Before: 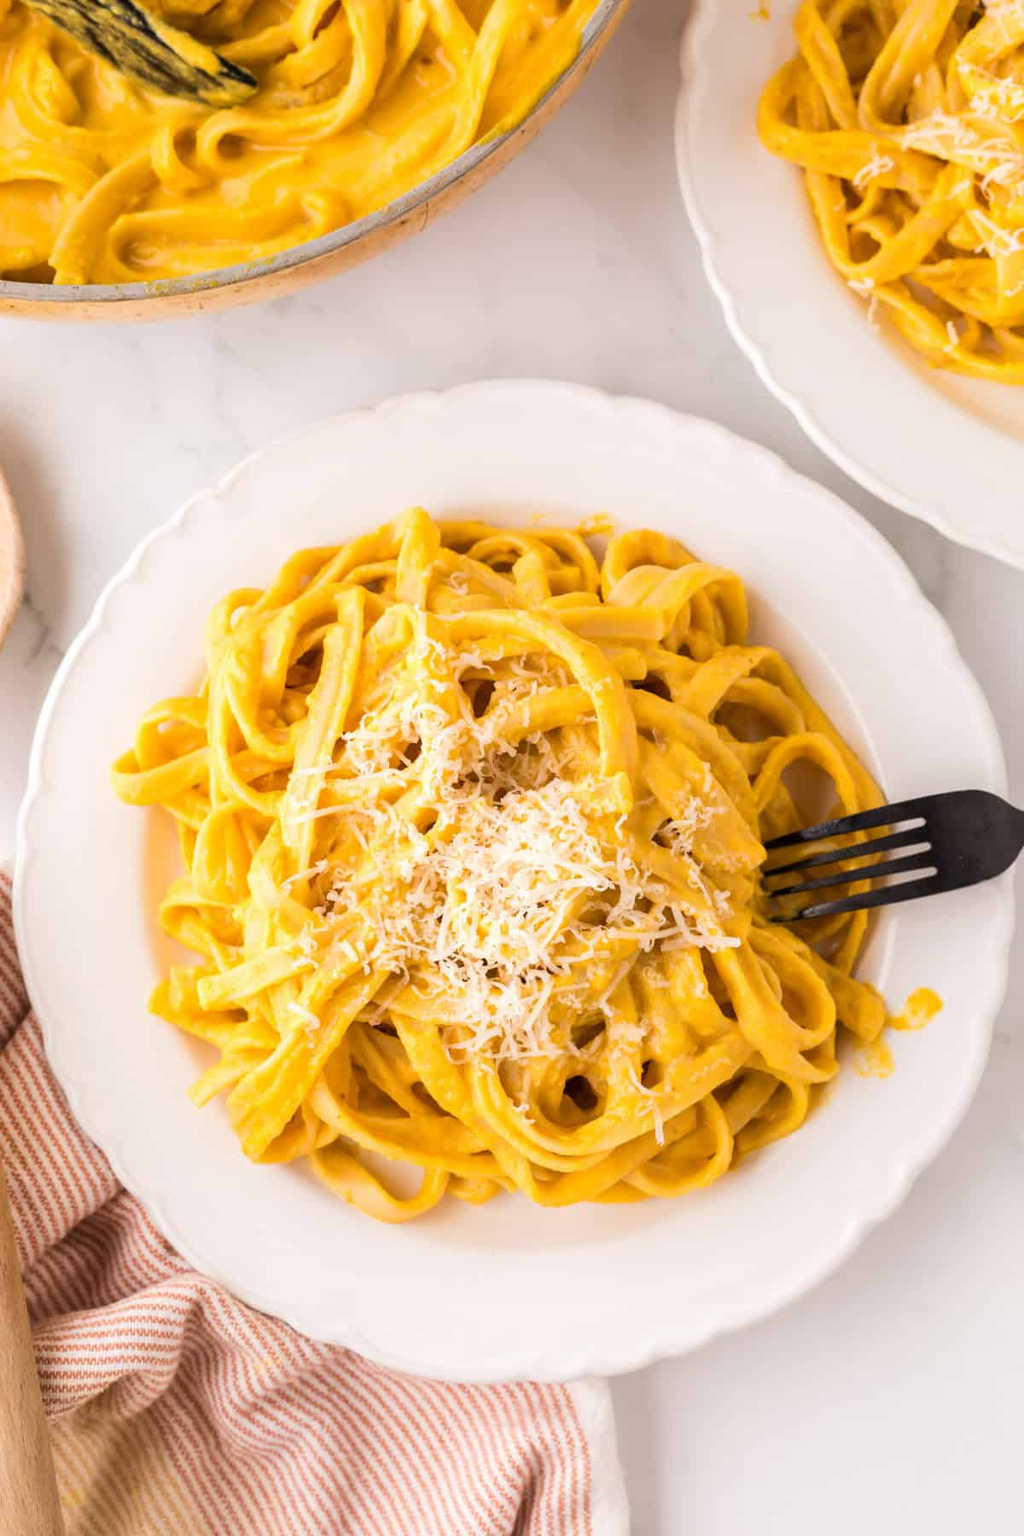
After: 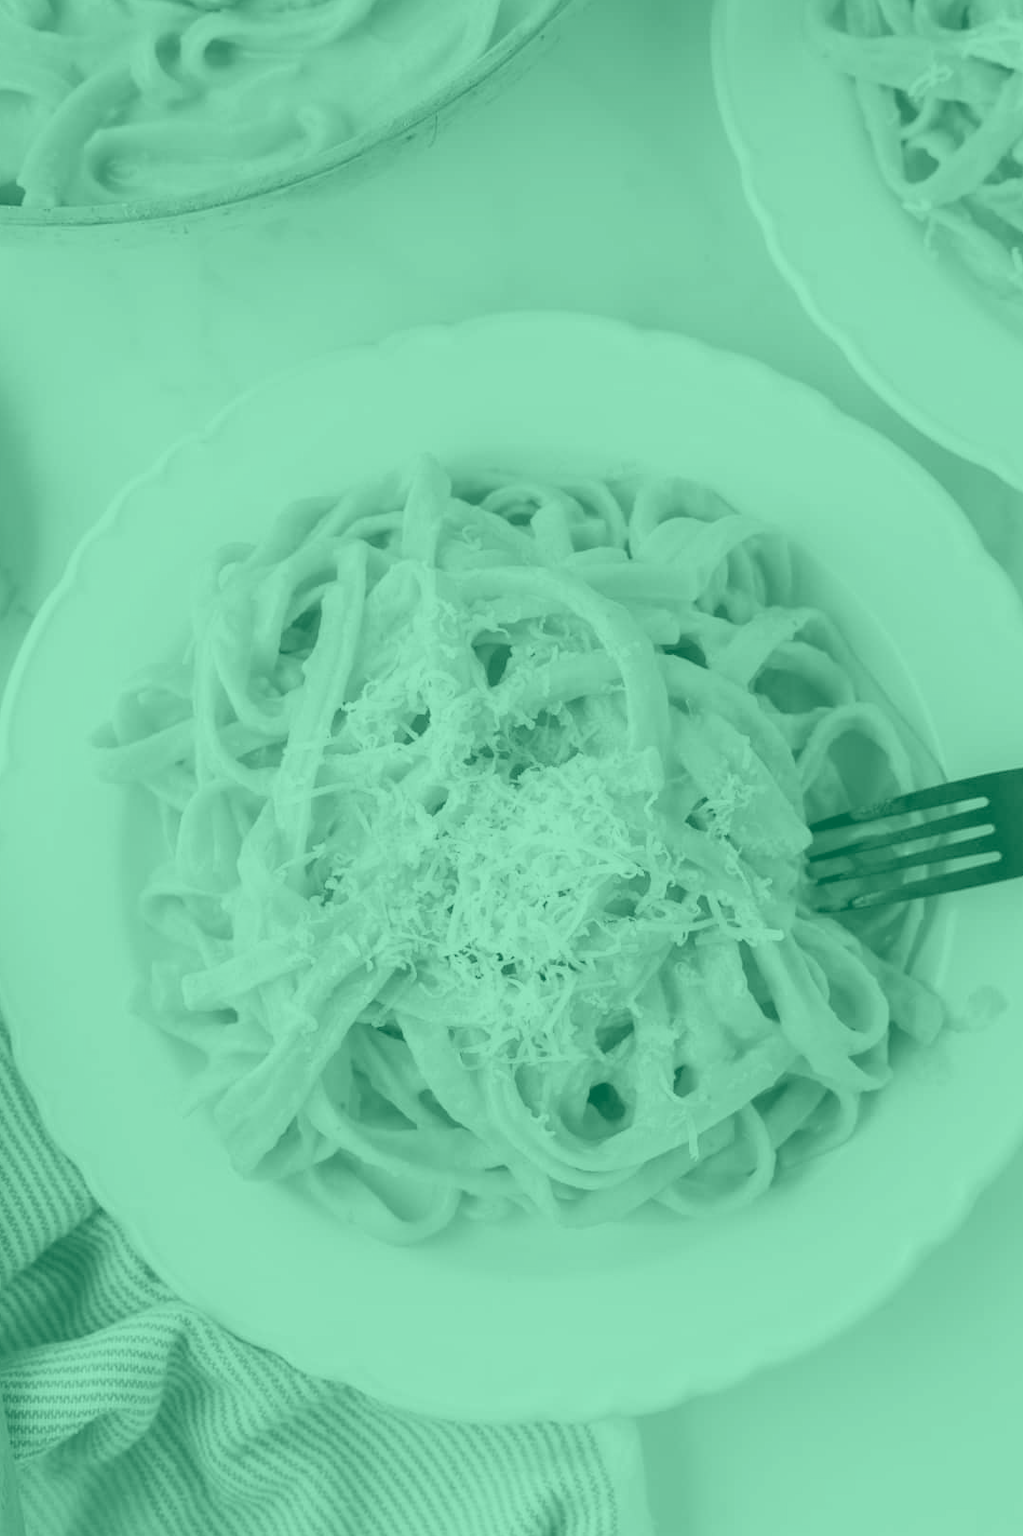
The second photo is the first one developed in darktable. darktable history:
crop: left 3.305%, top 6.436%, right 6.389%, bottom 3.258%
colorize: hue 147.6°, saturation 65%, lightness 21.64%
